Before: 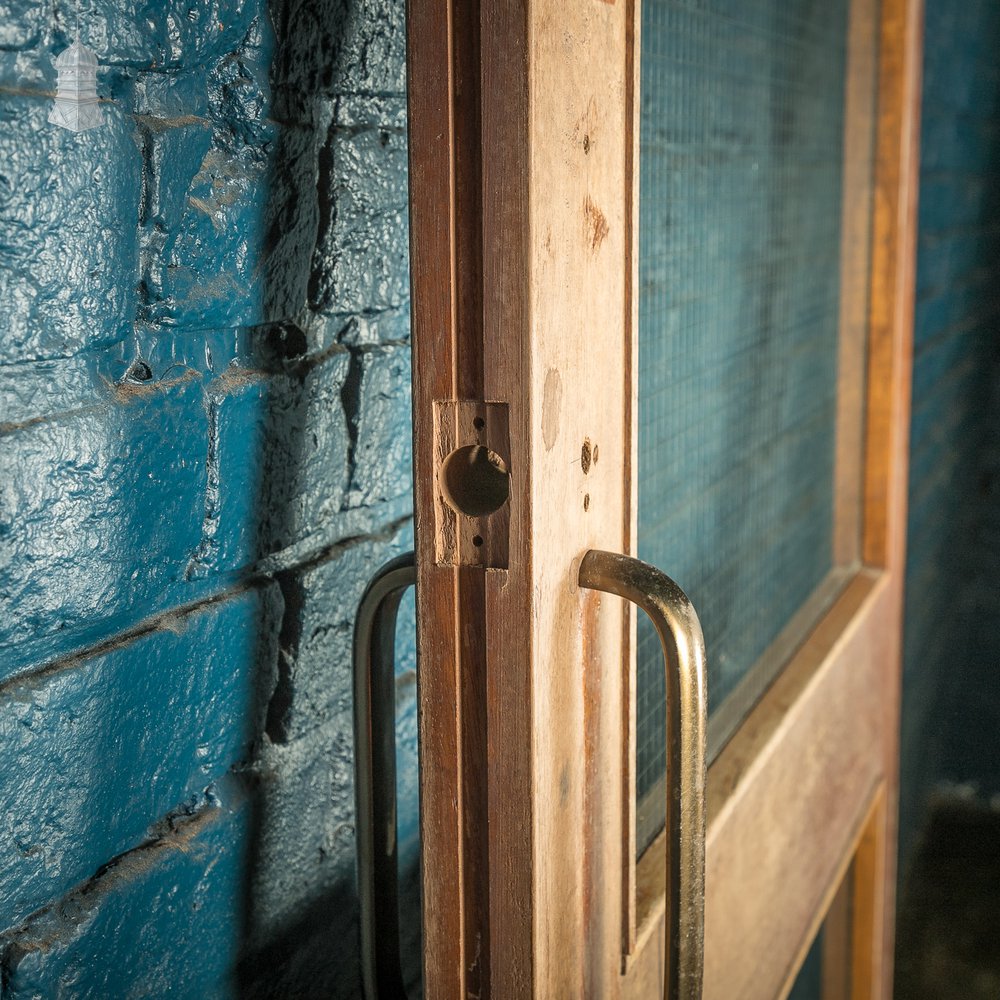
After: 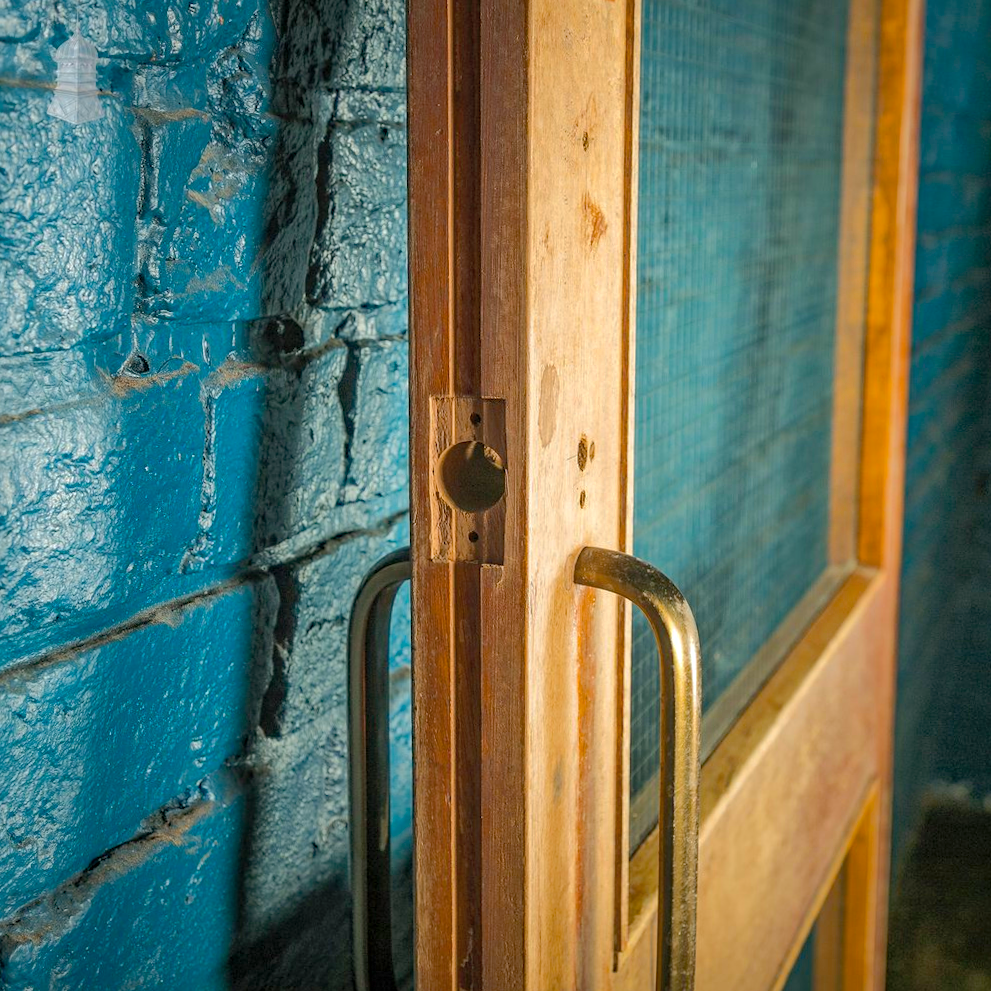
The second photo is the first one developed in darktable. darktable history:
tone equalizer: on, module defaults
haze removal: compatibility mode true, adaptive false
crop and rotate: angle -0.5°
shadows and highlights: on, module defaults
color balance rgb: perceptual saturation grading › global saturation 25%, perceptual brilliance grading › mid-tones 10%, perceptual brilliance grading › shadows 15%, global vibrance 20%
